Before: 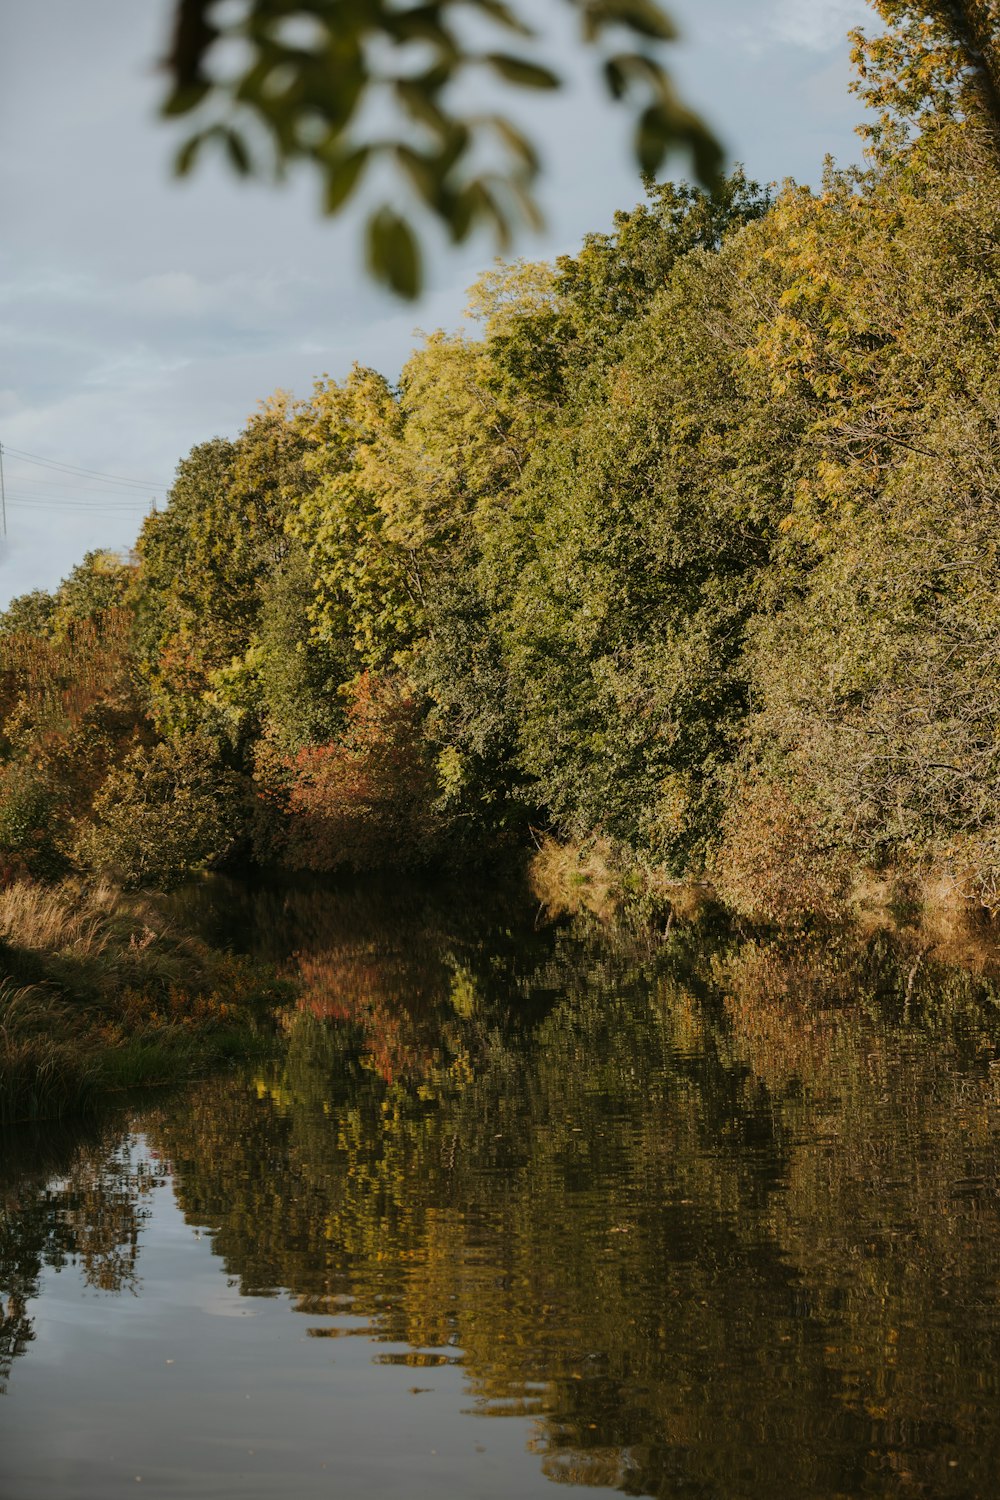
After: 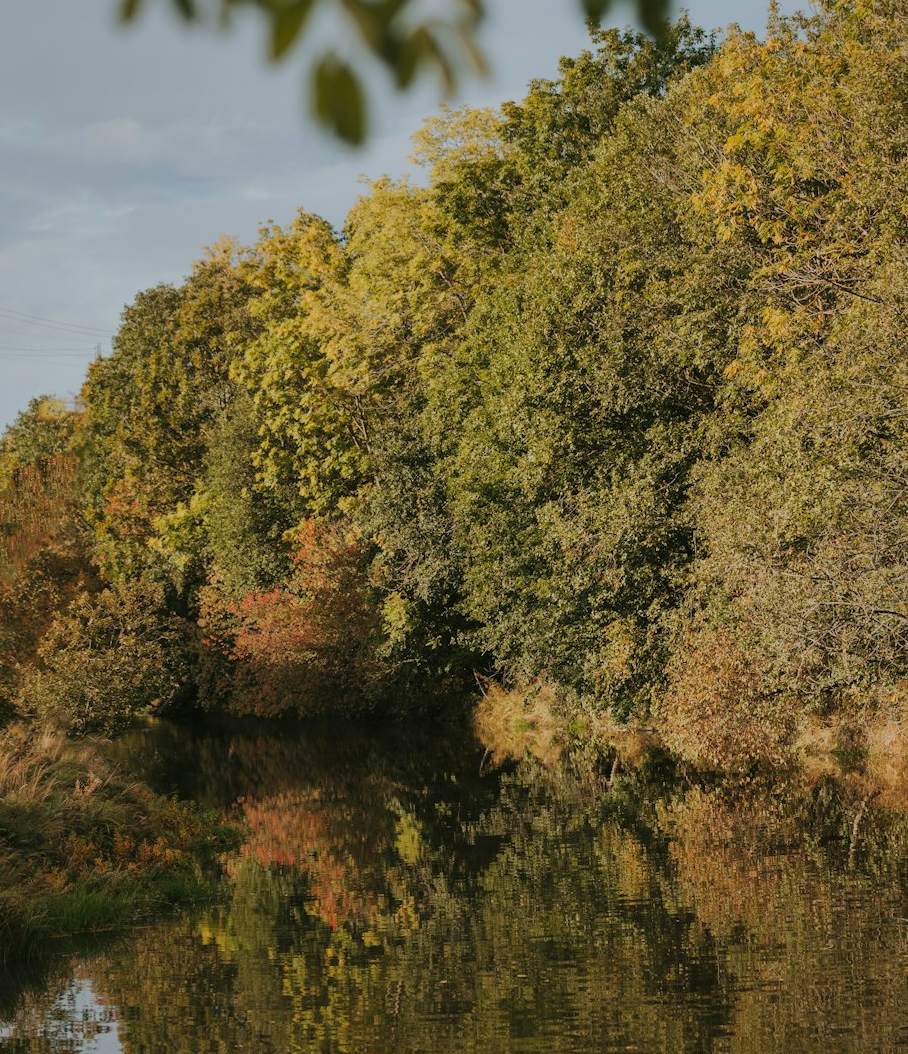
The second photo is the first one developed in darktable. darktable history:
shadows and highlights: highlights -60
crop: left 5.596%, top 10.314%, right 3.534%, bottom 19.395%
